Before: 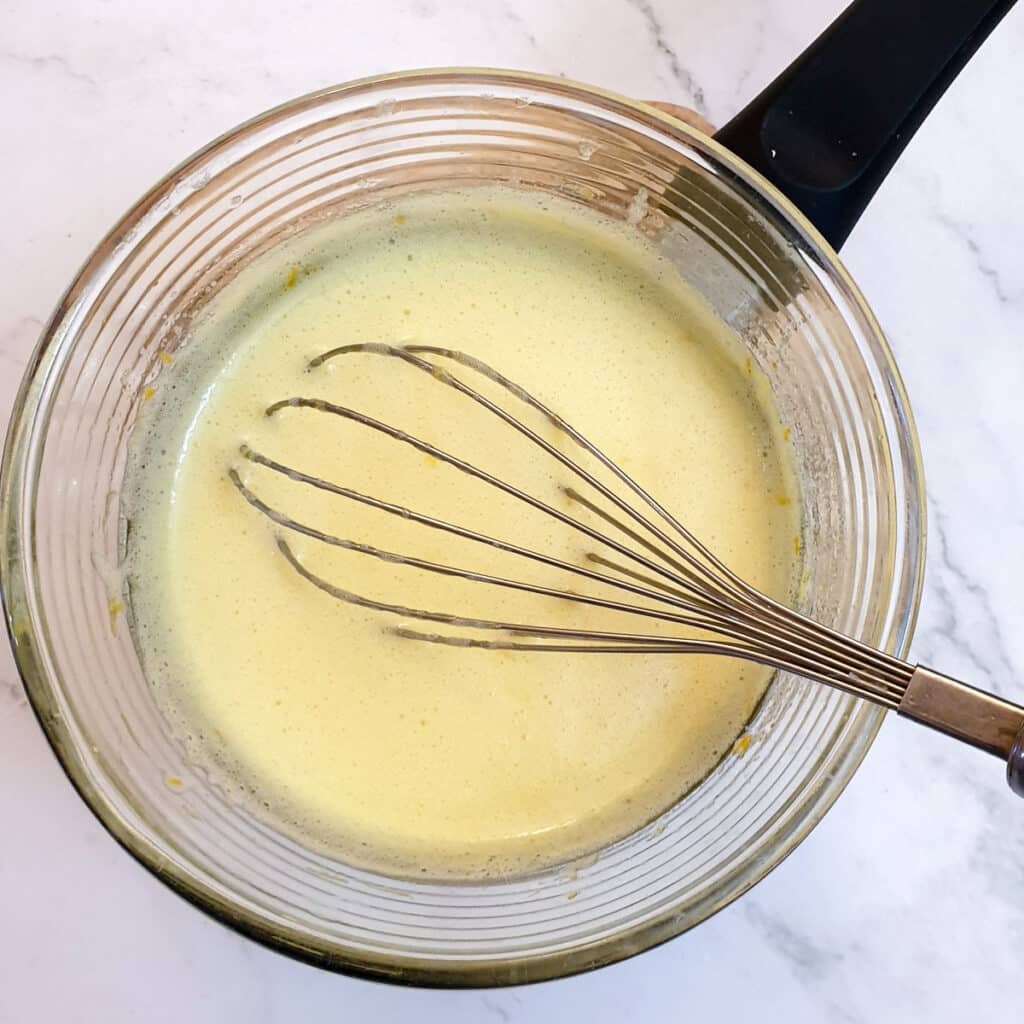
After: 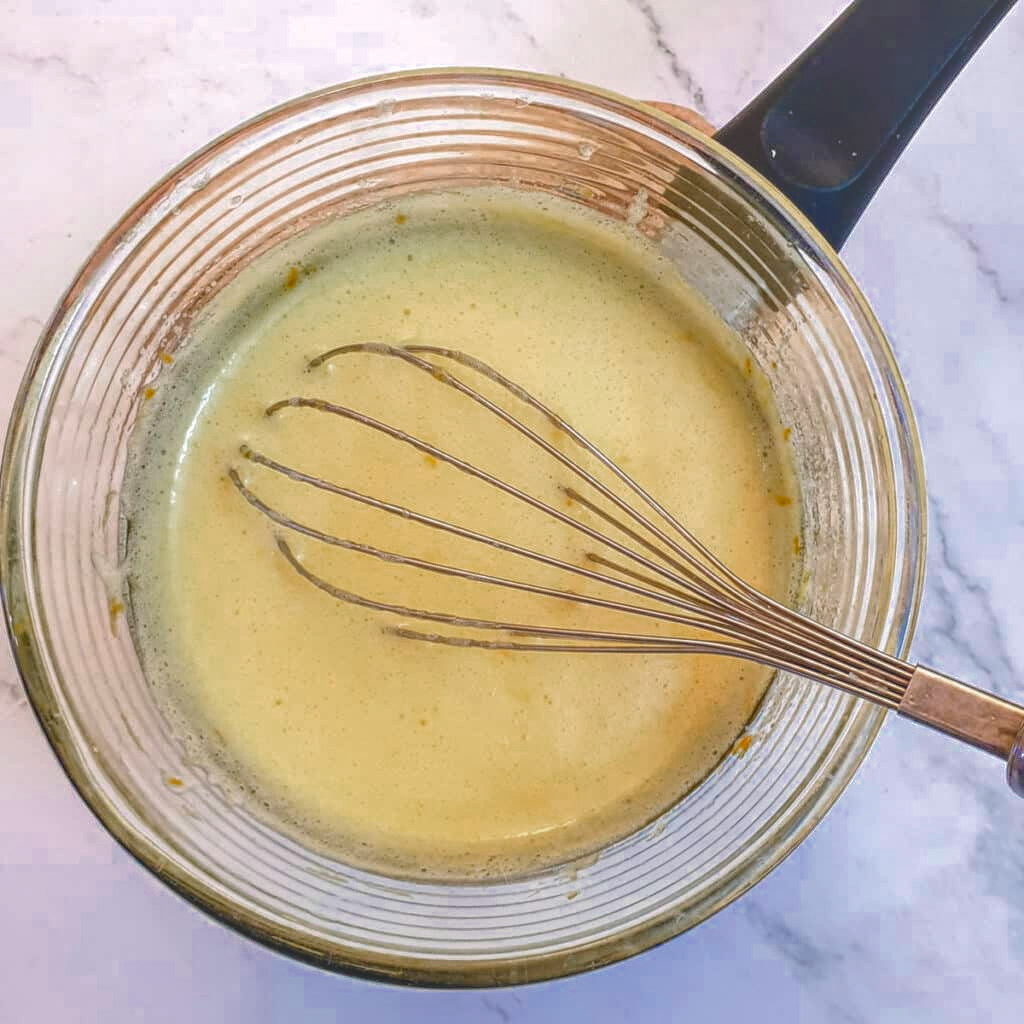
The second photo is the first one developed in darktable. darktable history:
local contrast: highlights 67%, shadows 33%, detail 167%, midtone range 0.2
color zones: curves: ch0 [(0, 0.553) (0.123, 0.58) (0.23, 0.419) (0.468, 0.155) (0.605, 0.132) (0.723, 0.063) (0.833, 0.172) (0.921, 0.468)]; ch1 [(0.025, 0.645) (0.229, 0.584) (0.326, 0.551) (0.537, 0.446) (0.599, 0.911) (0.708, 1) (0.805, 0.944)]; ch2 [(0.086, 0.468) (0.254, 0.464) (0.638, 0.564) (0.702, 0.592) (0.768, 0.564)]
